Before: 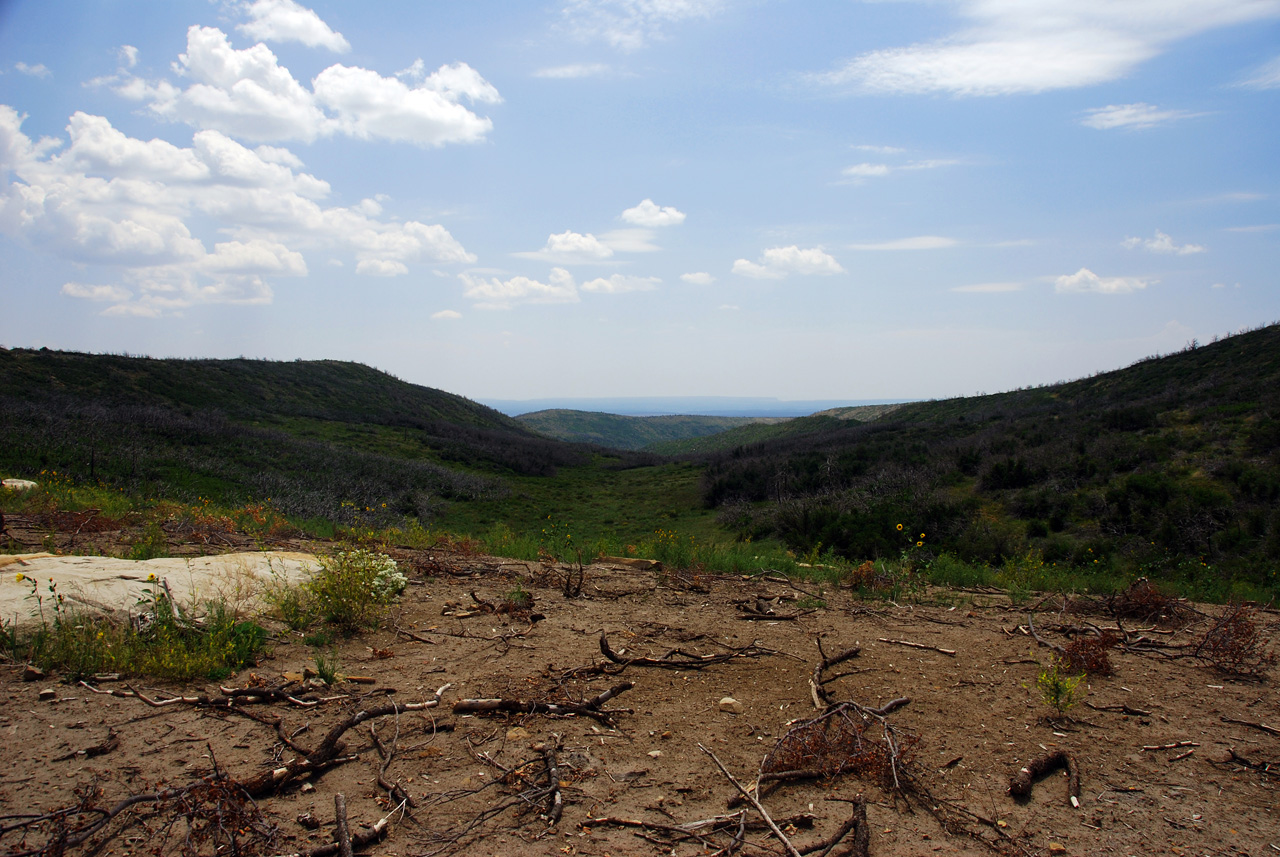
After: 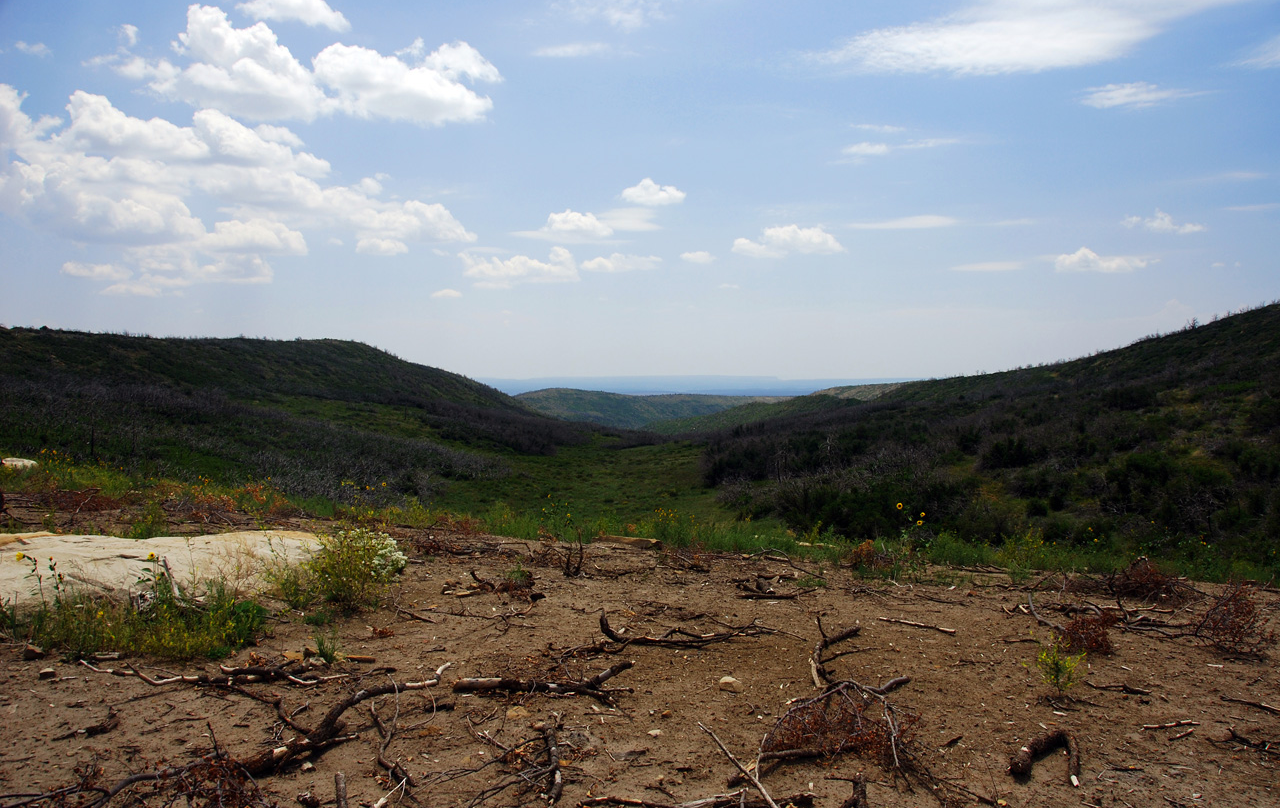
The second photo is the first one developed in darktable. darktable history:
crop and rotate: top 2.515%, bottom 3.183%
